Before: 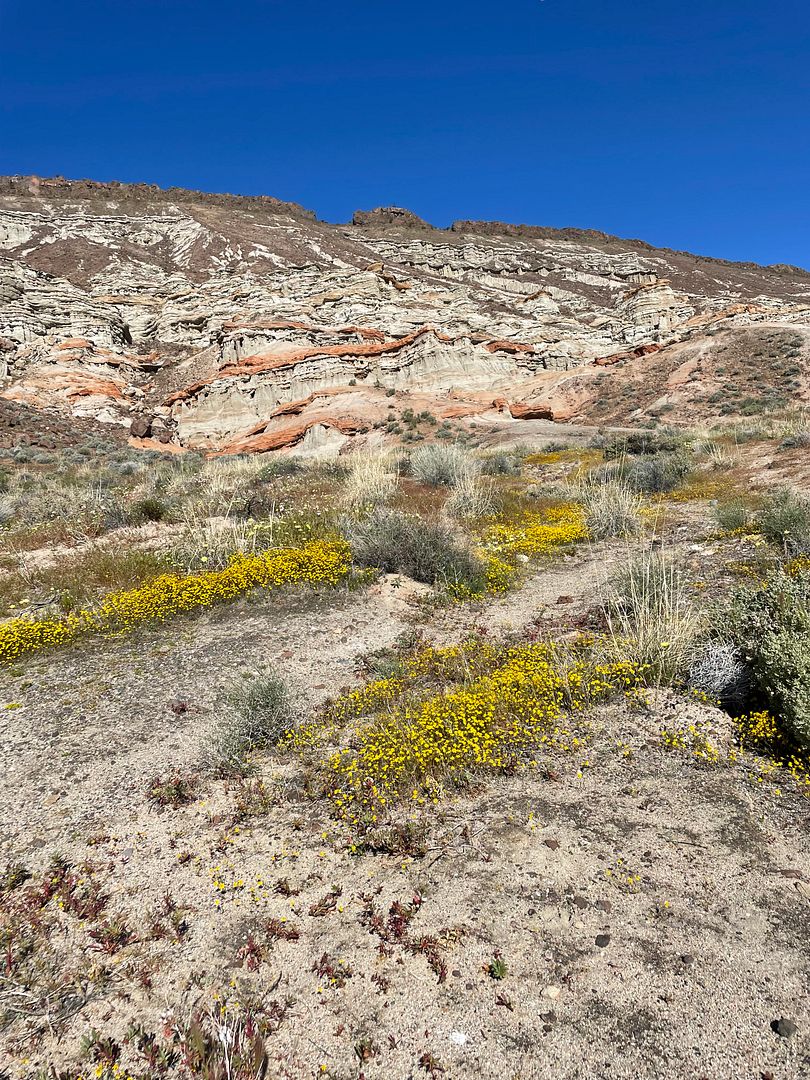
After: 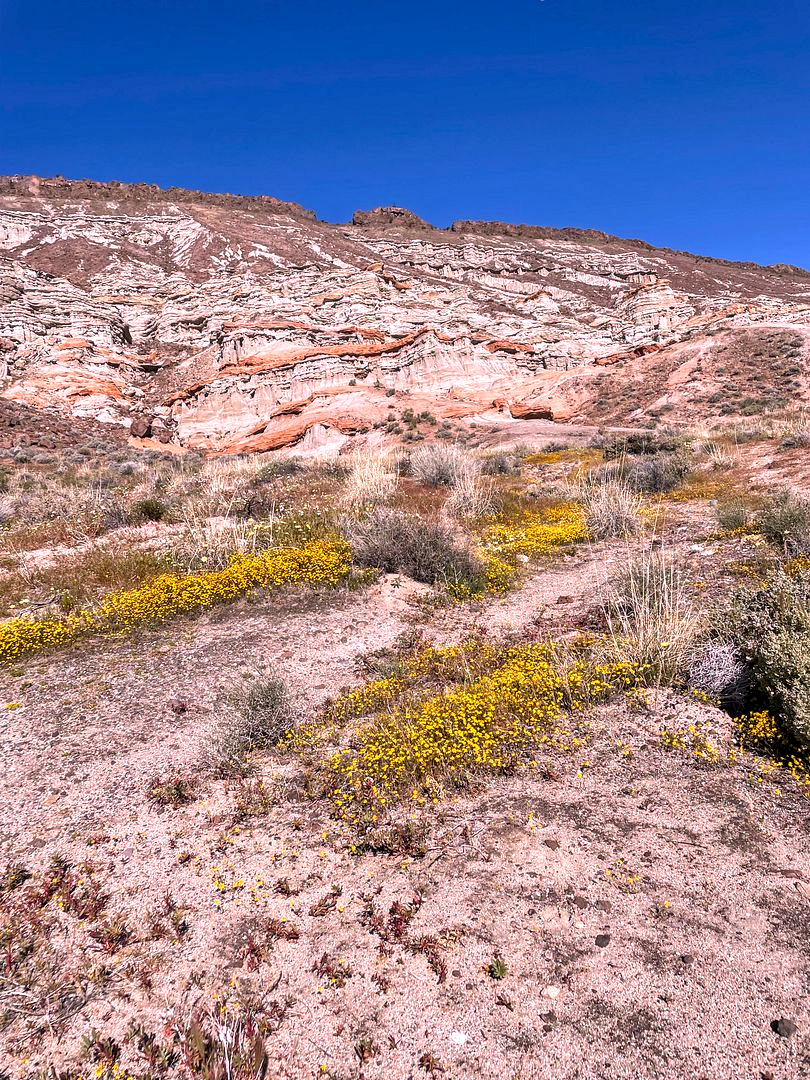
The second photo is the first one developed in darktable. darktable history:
white balance: red 1.188, blue 1.11
local contrast: detail 130%
tone equalizer: on, module defaults
